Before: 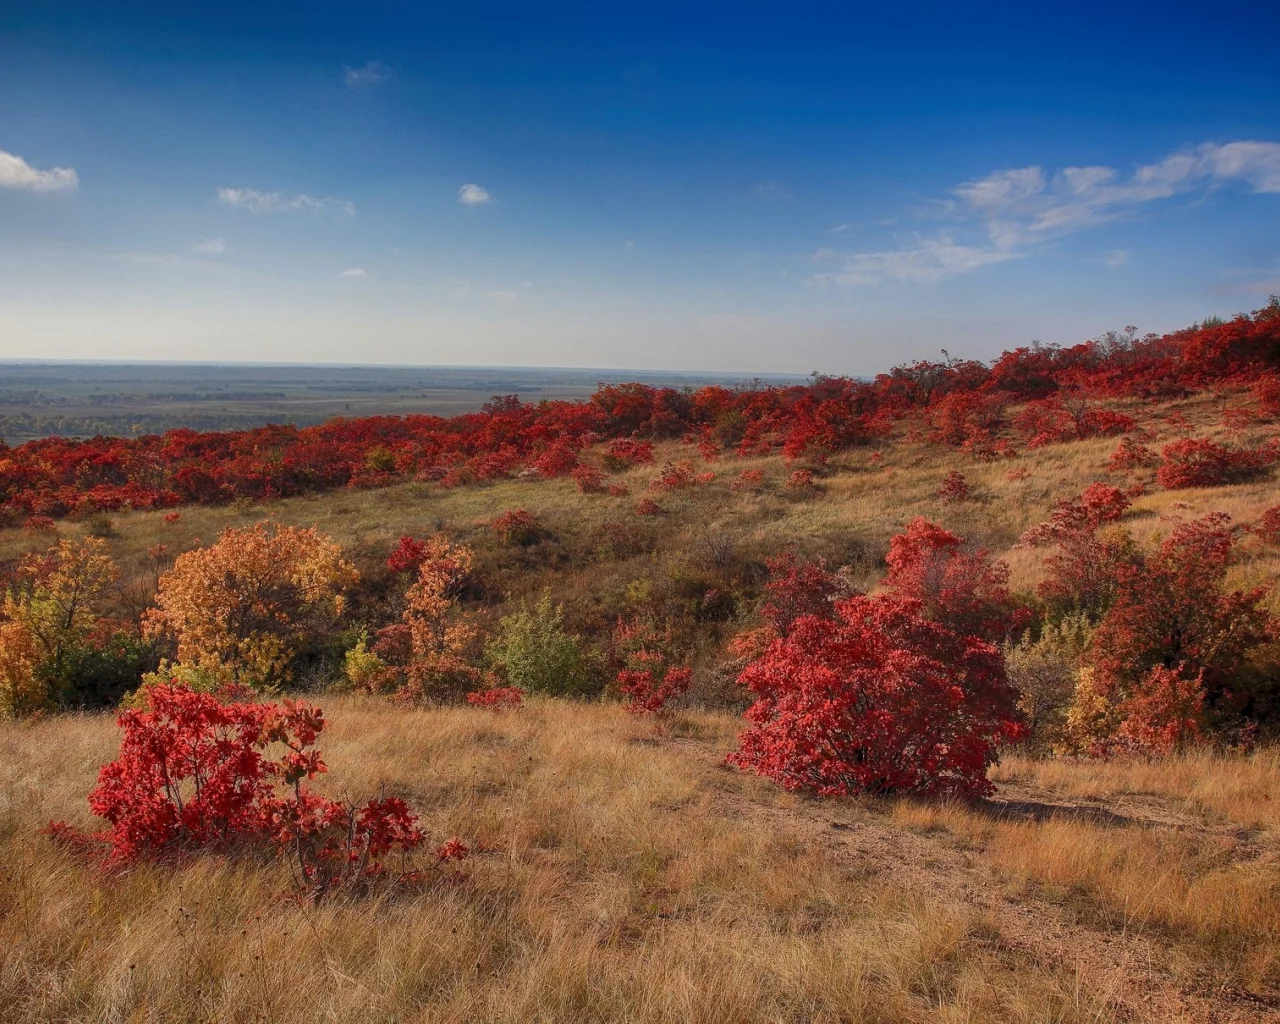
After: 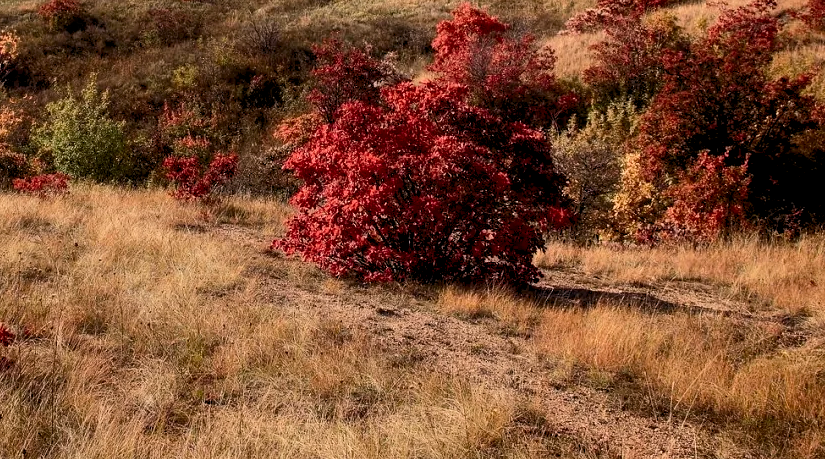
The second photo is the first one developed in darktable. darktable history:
rgb levels: levels [[0.013, 0.434, 0.89], [0, 0.5, 1], [0, 0.5, 1]]
exposure: black level correction 0.004, exposure 0.014 EV, compensate highlight preservation false
crop and rotate: left 35.509%, top 50.238%, bottom 4.934%
contrast brightness saturation: contrast 0.28
